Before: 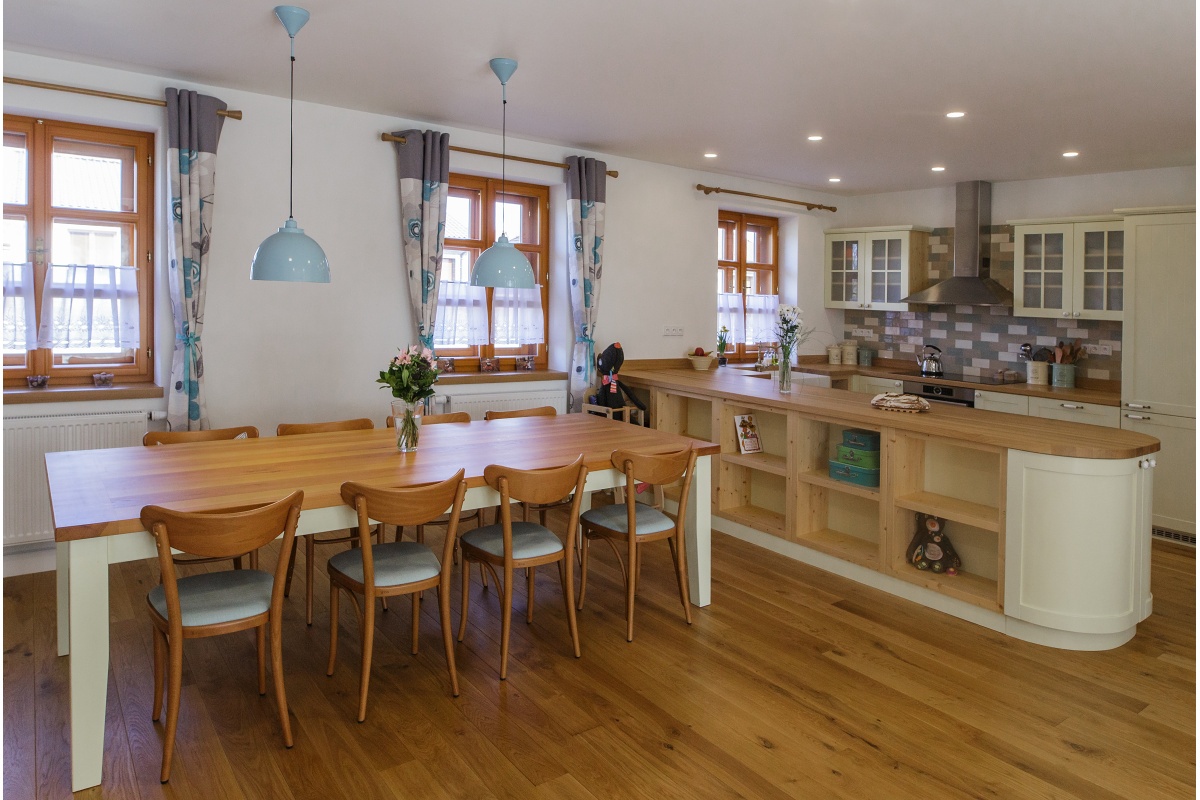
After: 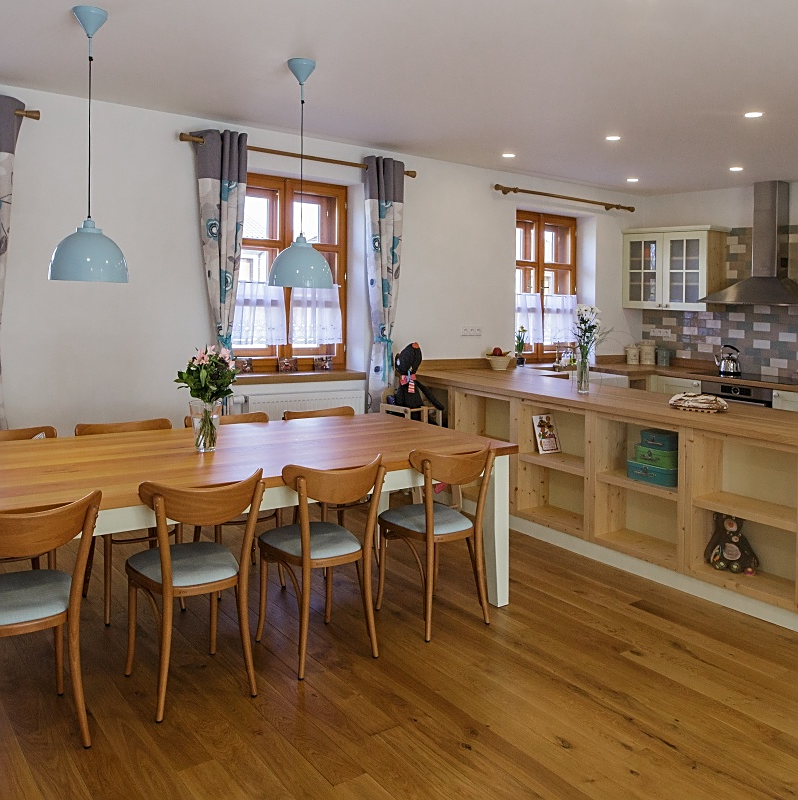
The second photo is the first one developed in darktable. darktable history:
crop: left 16.899%, right 16.556%
sharpen: on, module defaults
